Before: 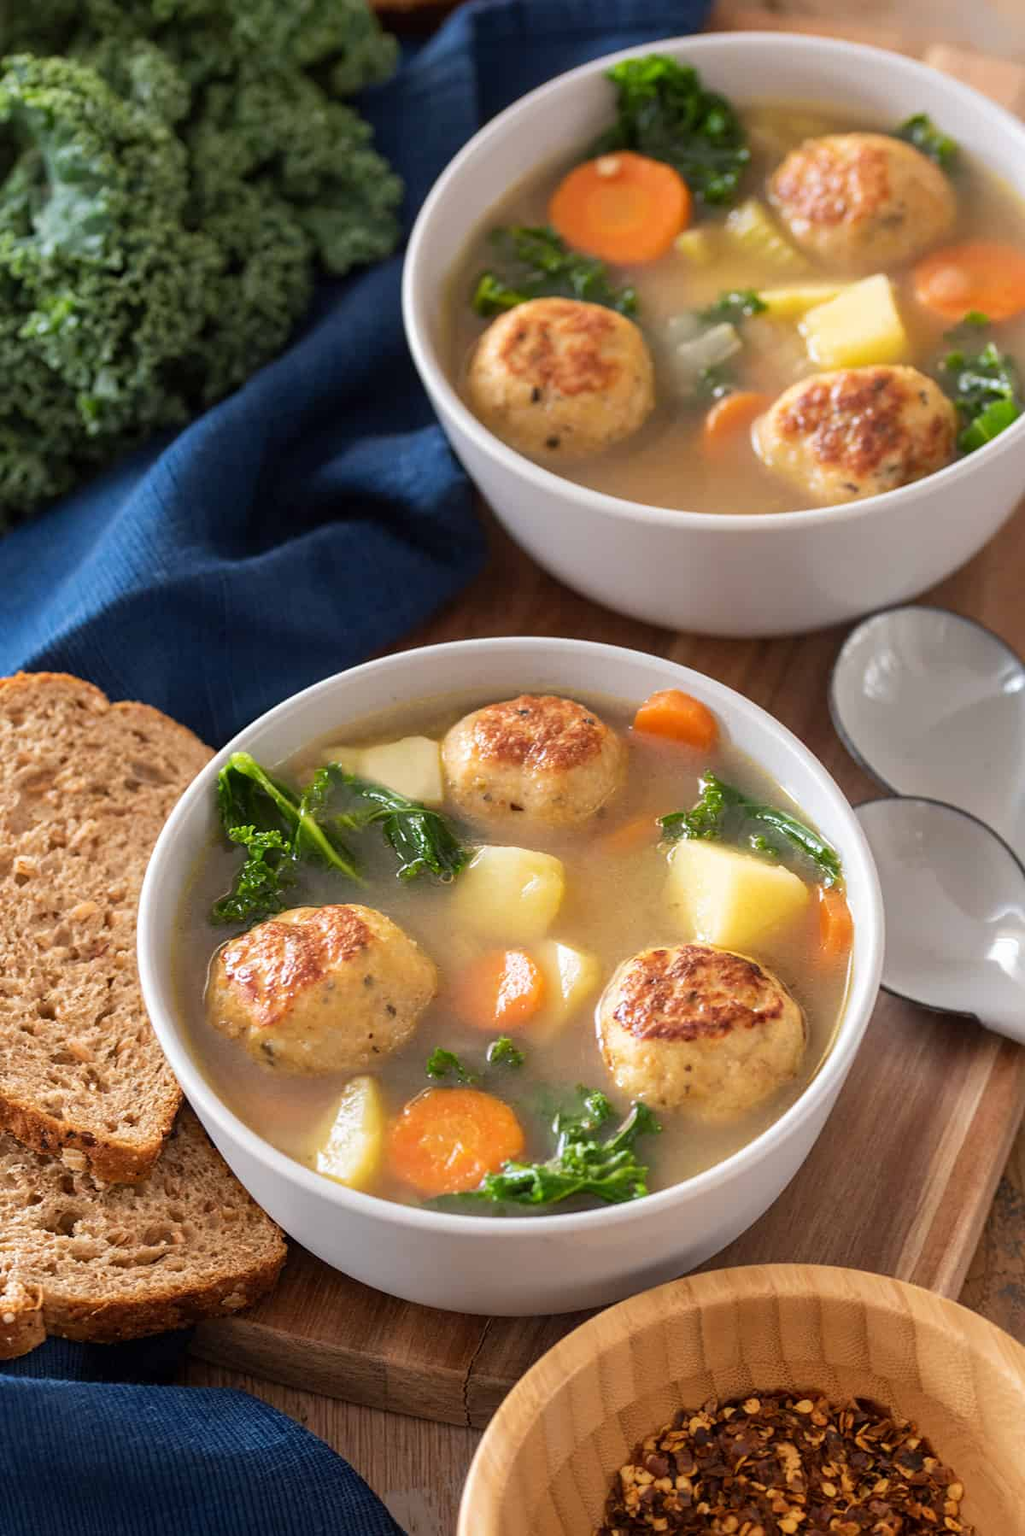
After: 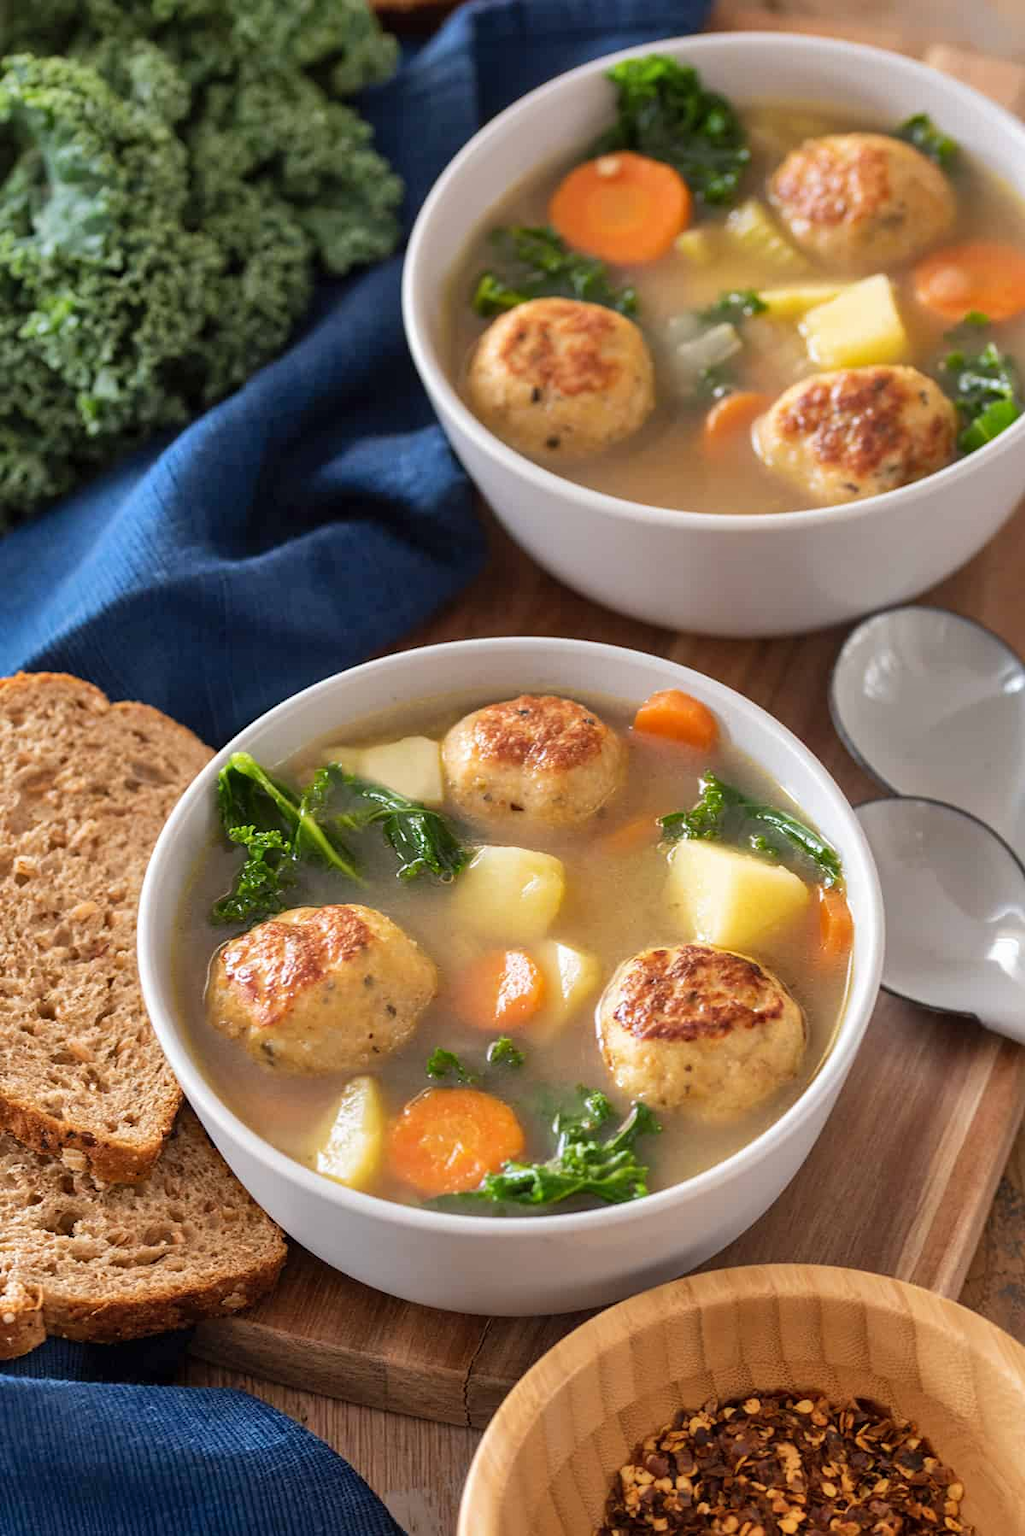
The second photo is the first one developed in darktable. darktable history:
shadows and highlights: shadows 52.57, soften with gaussian
